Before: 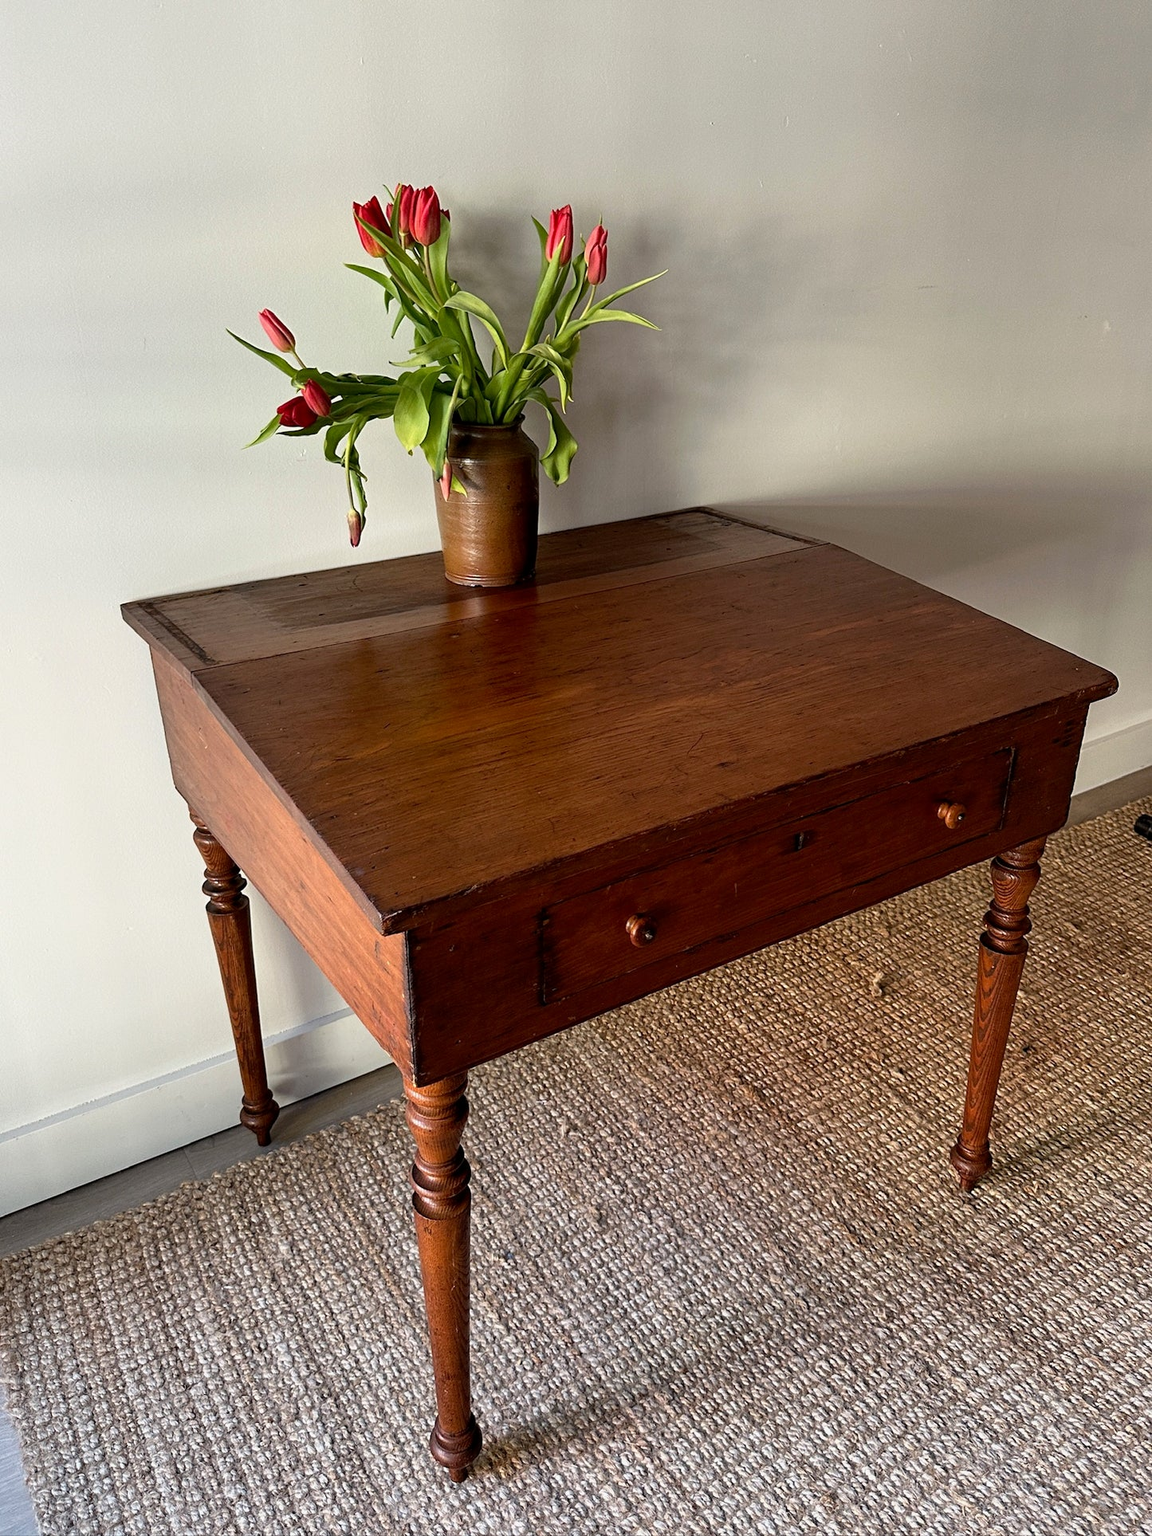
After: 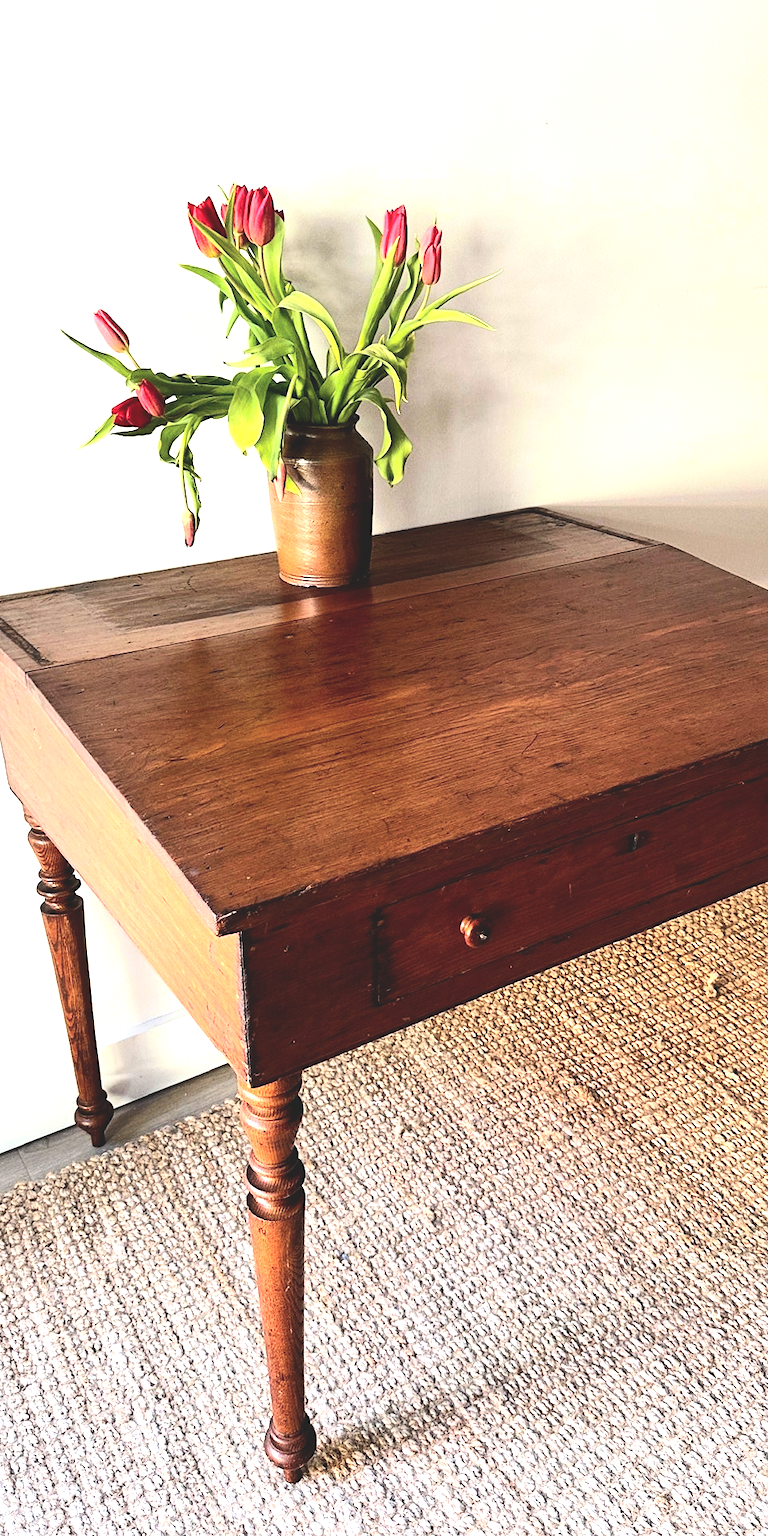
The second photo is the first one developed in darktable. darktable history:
exposure: black level correction -0.023, exposure 1.397 EV, compensate highlight preservation false
crop and rotate: left 14.436%, right 18.898%
contrast brightness saturation: contrast 0.32, brightness -0.08, saturation 0.17
